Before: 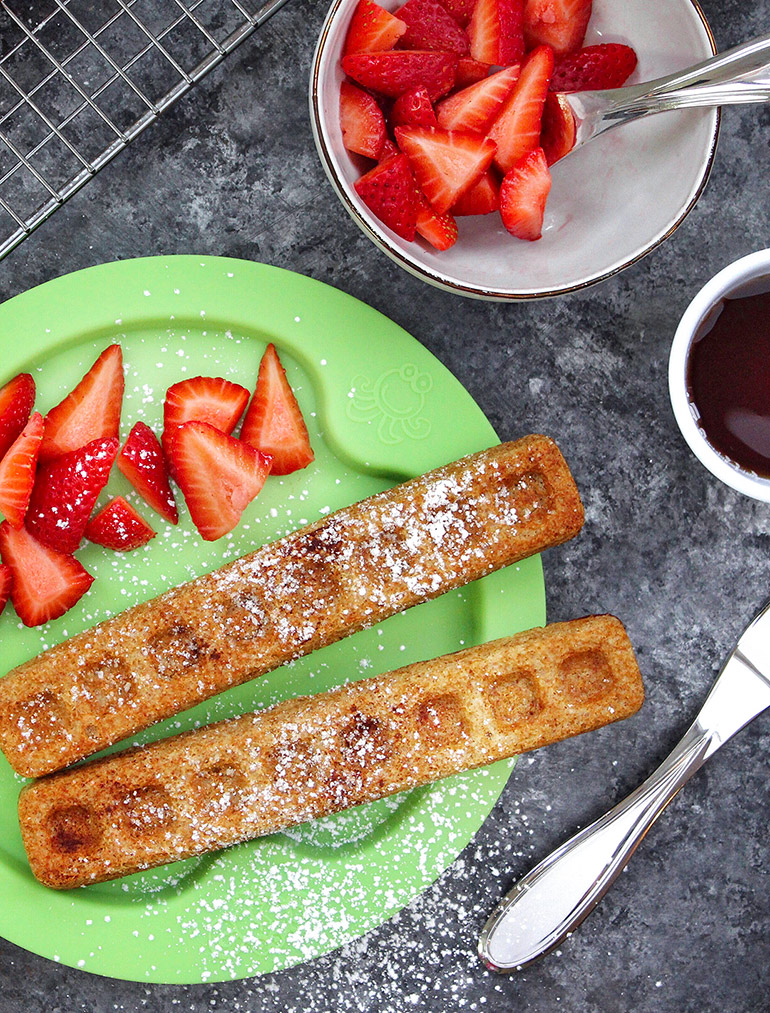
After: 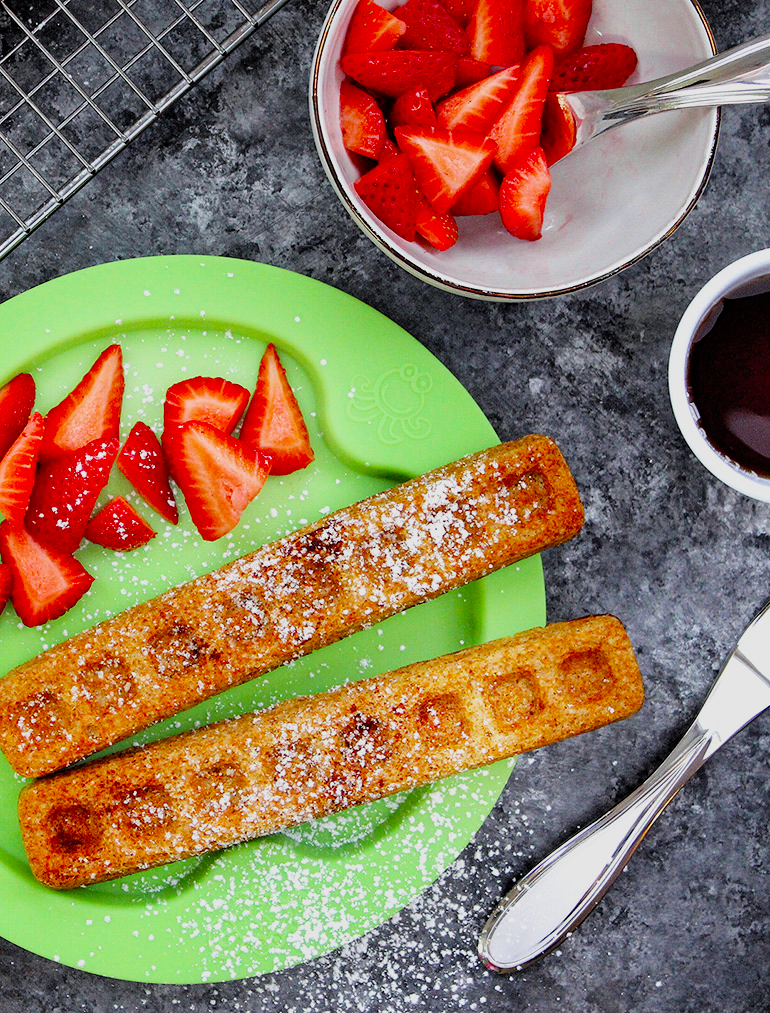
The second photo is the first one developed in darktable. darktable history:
shadows and highlights: shadows -10, white point adjustment 1.5, highlights 10
filmic rgb: black relative exposure -7.75 EV, white relative exposure 4.4 EV, threshold 3 EV, target black luminance 0%, hardness 3.76, latitude 50.51%, contrast 1.074, highlights saturation mix 10%, shadows ↔ highlights balance -0.22%, color science v4 (2020), enable highlight reconstruction true
